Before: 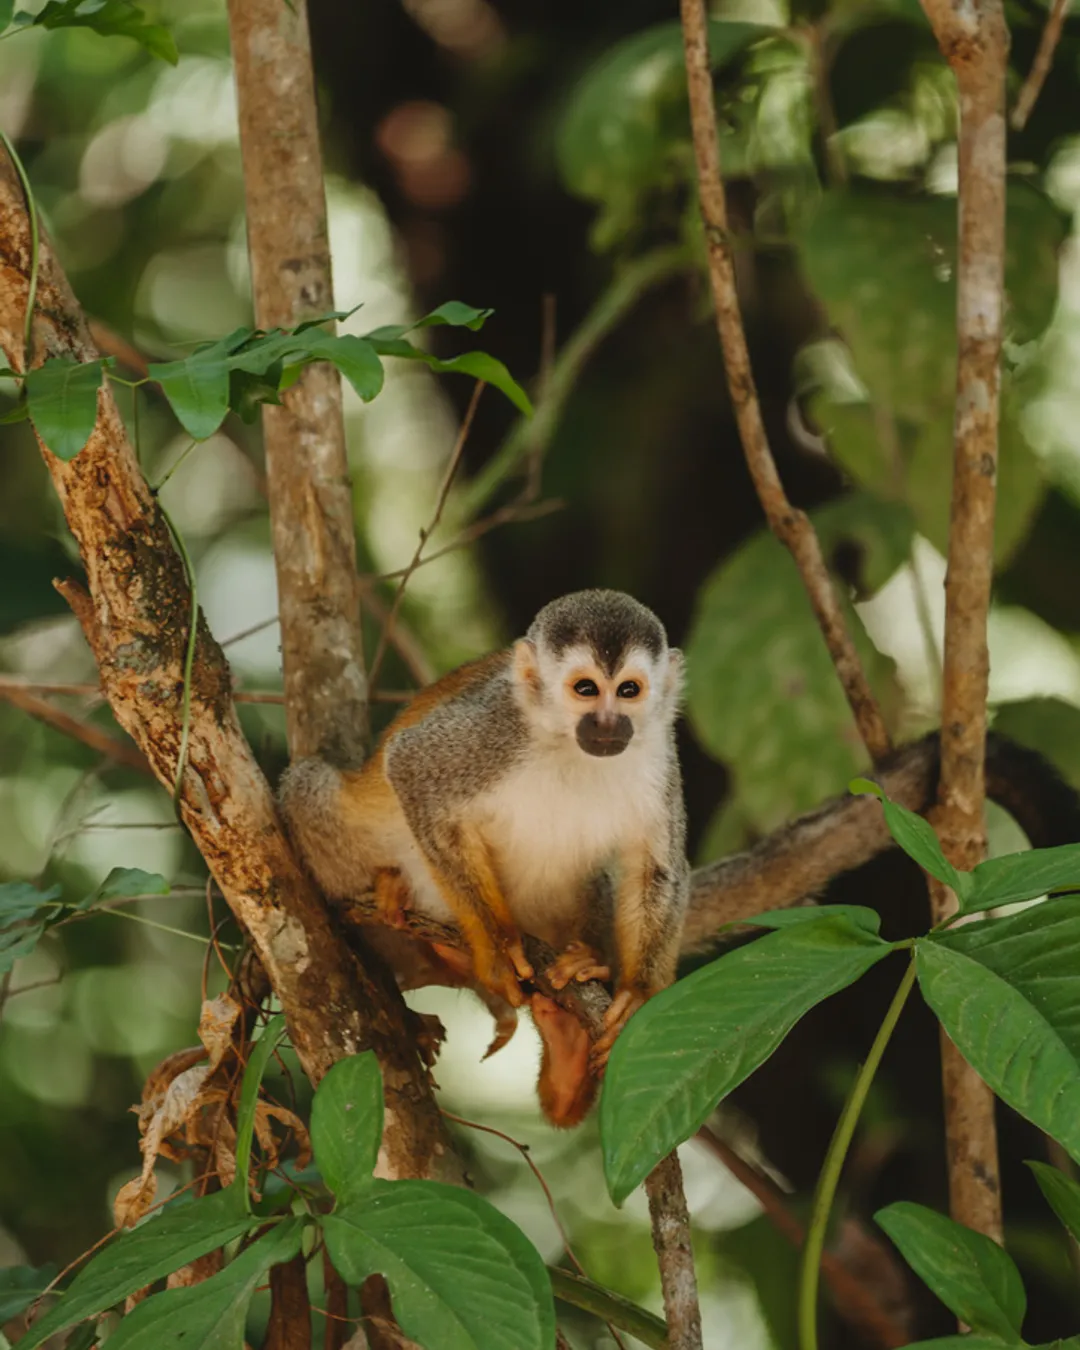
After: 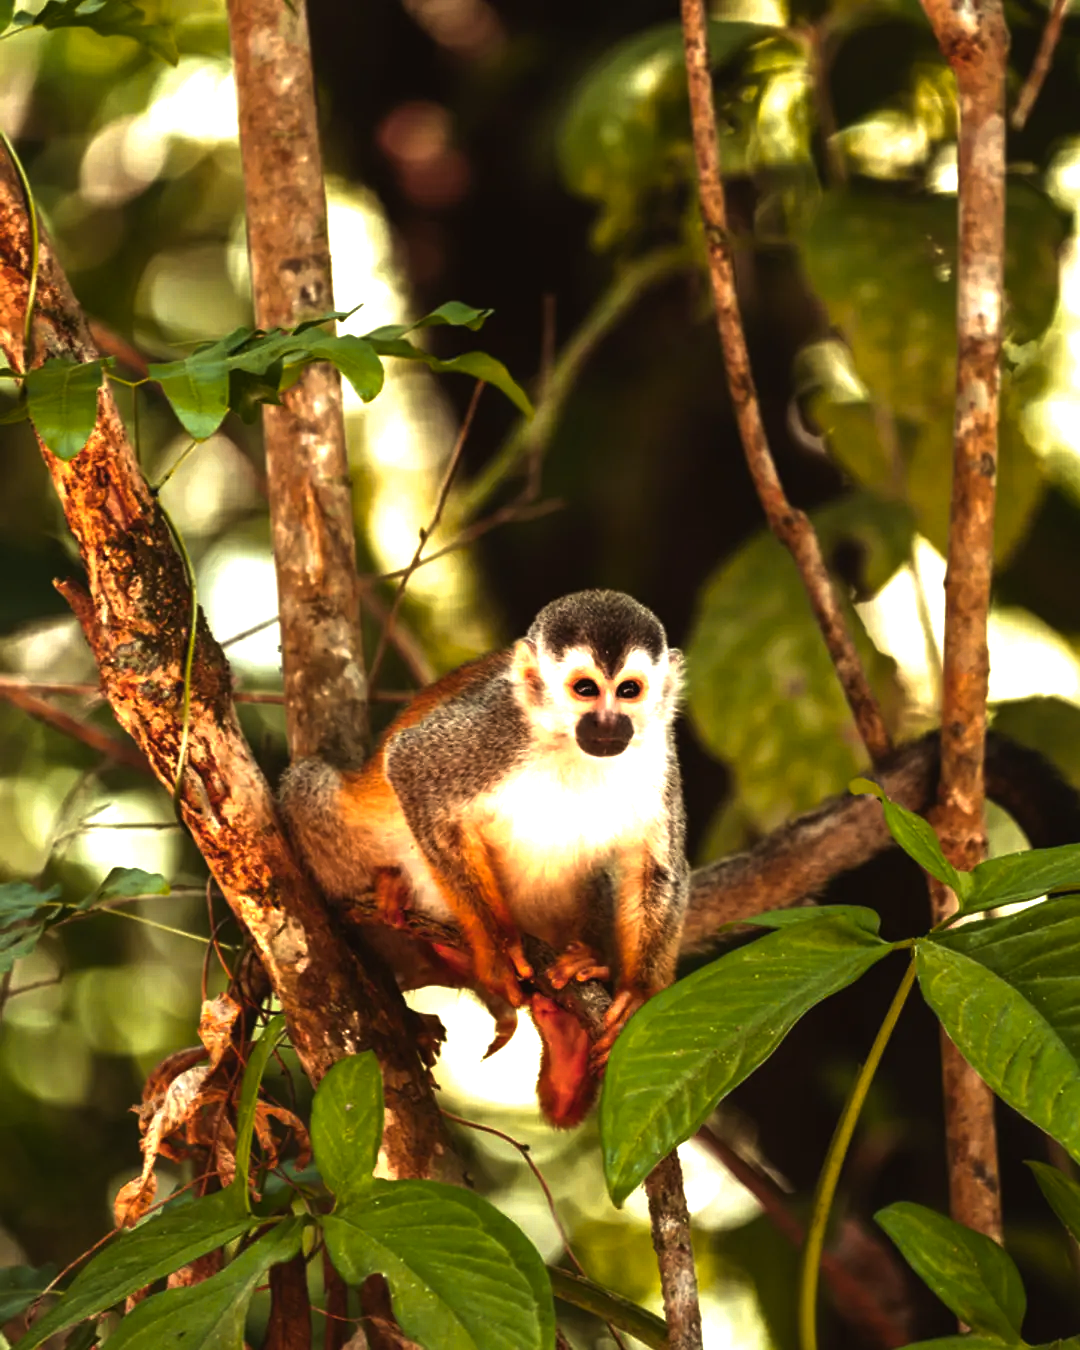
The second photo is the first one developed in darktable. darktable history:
velvia: strength 6.24%
color zones: curves: ch1 [(0.239, 0.552) (0.75, 0.5)]; ch2 [(0.25, 0.462) (0.749, 0.457)], mix 31.57%
color balance rgb: shadows lift › chroma 4.668%, shadows lift › hue 26.75°, linear chroma grading › global chroma 8.985%, perceptual saturation grading › global saturation 0.858%, perceptual brilliance grading › highlights 74.582%, perceptual brilliance grading › shadows -30.4%
